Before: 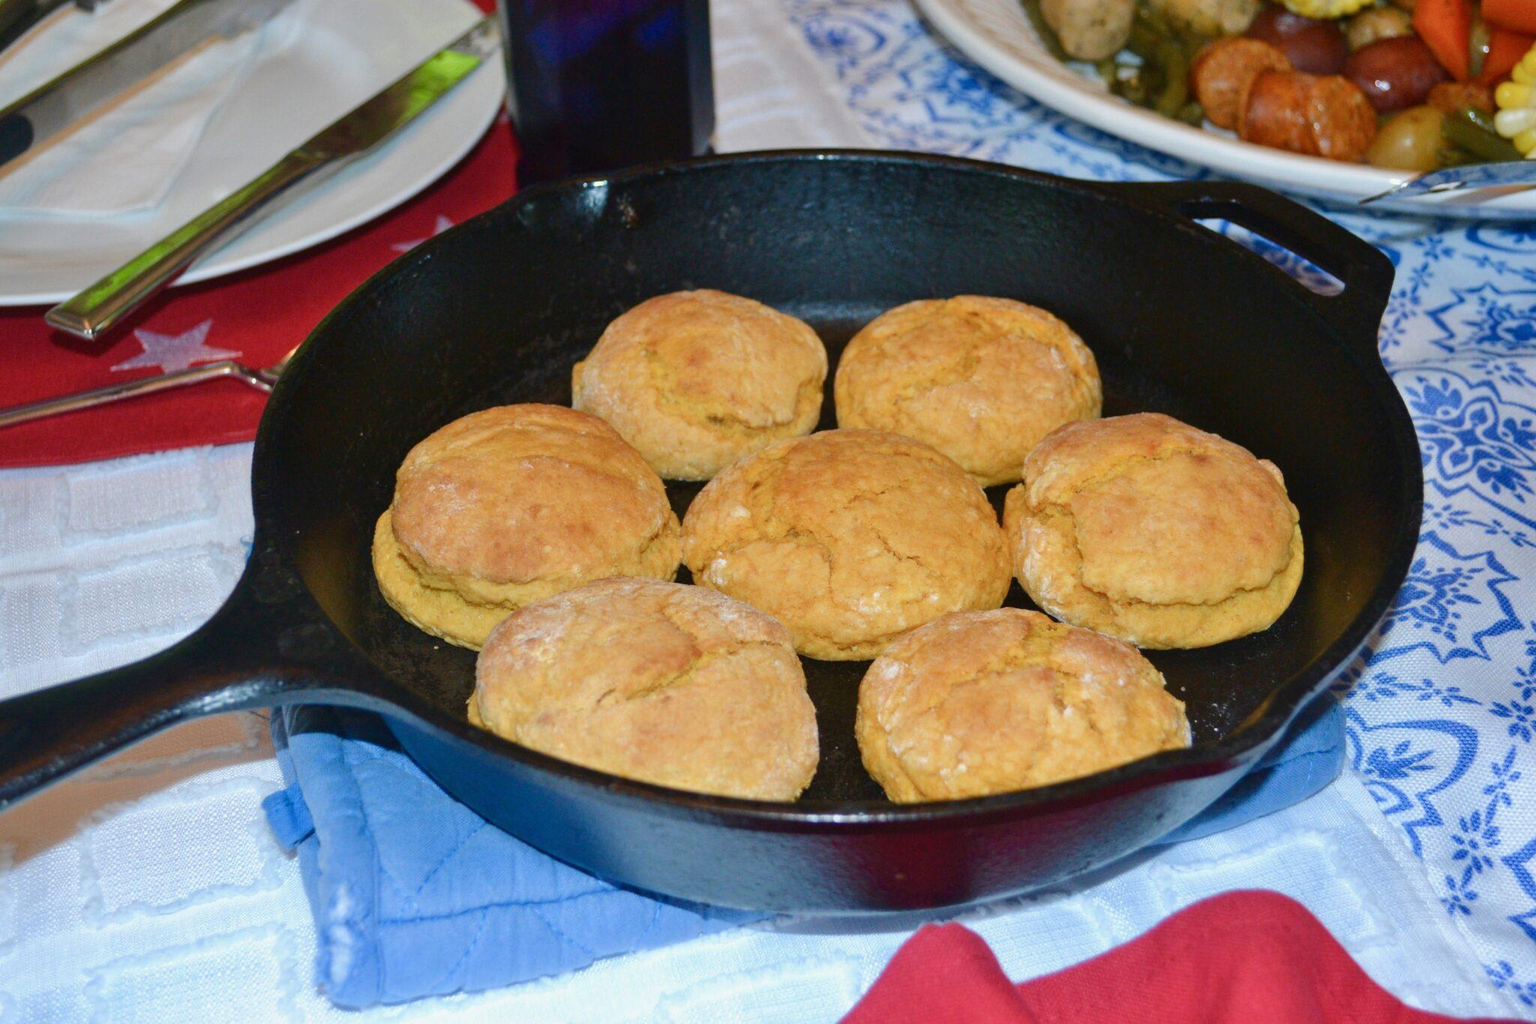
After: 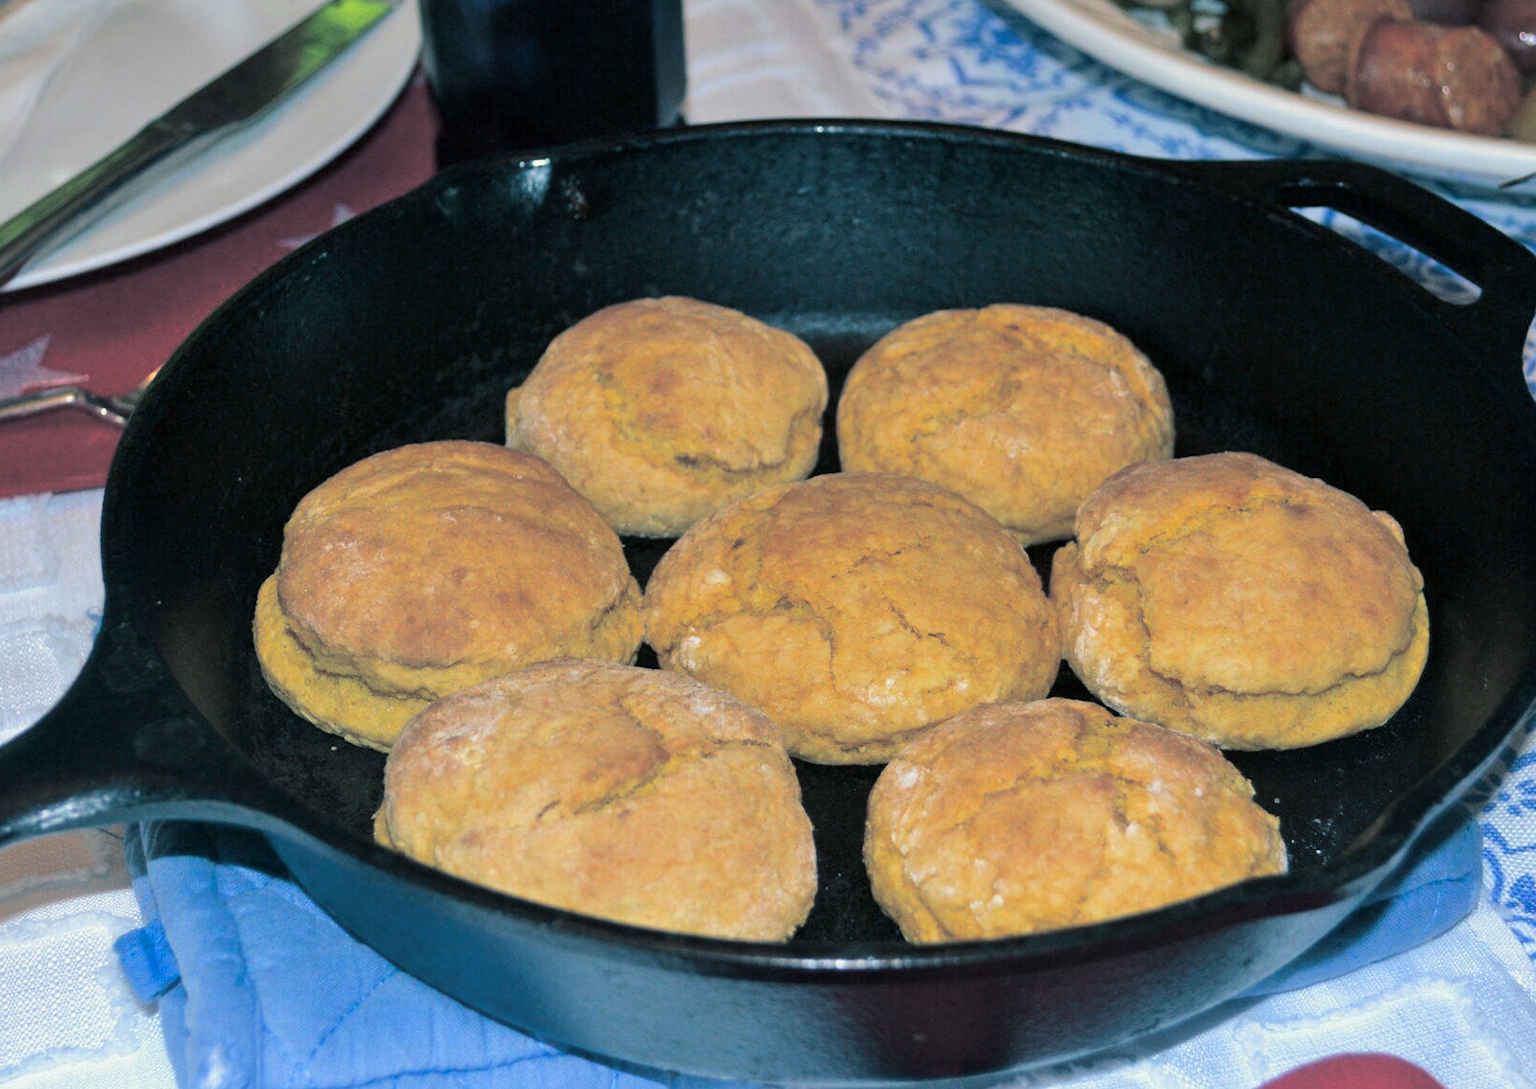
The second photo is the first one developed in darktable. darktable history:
crop: left 11.225%, top 5.381%, right 9.565%, bottom 10.314%
split-toning: shadows › hue 205.2°, shadows › saturation 0.43, highlights › hue 54°, highlights › saturation 0.54
